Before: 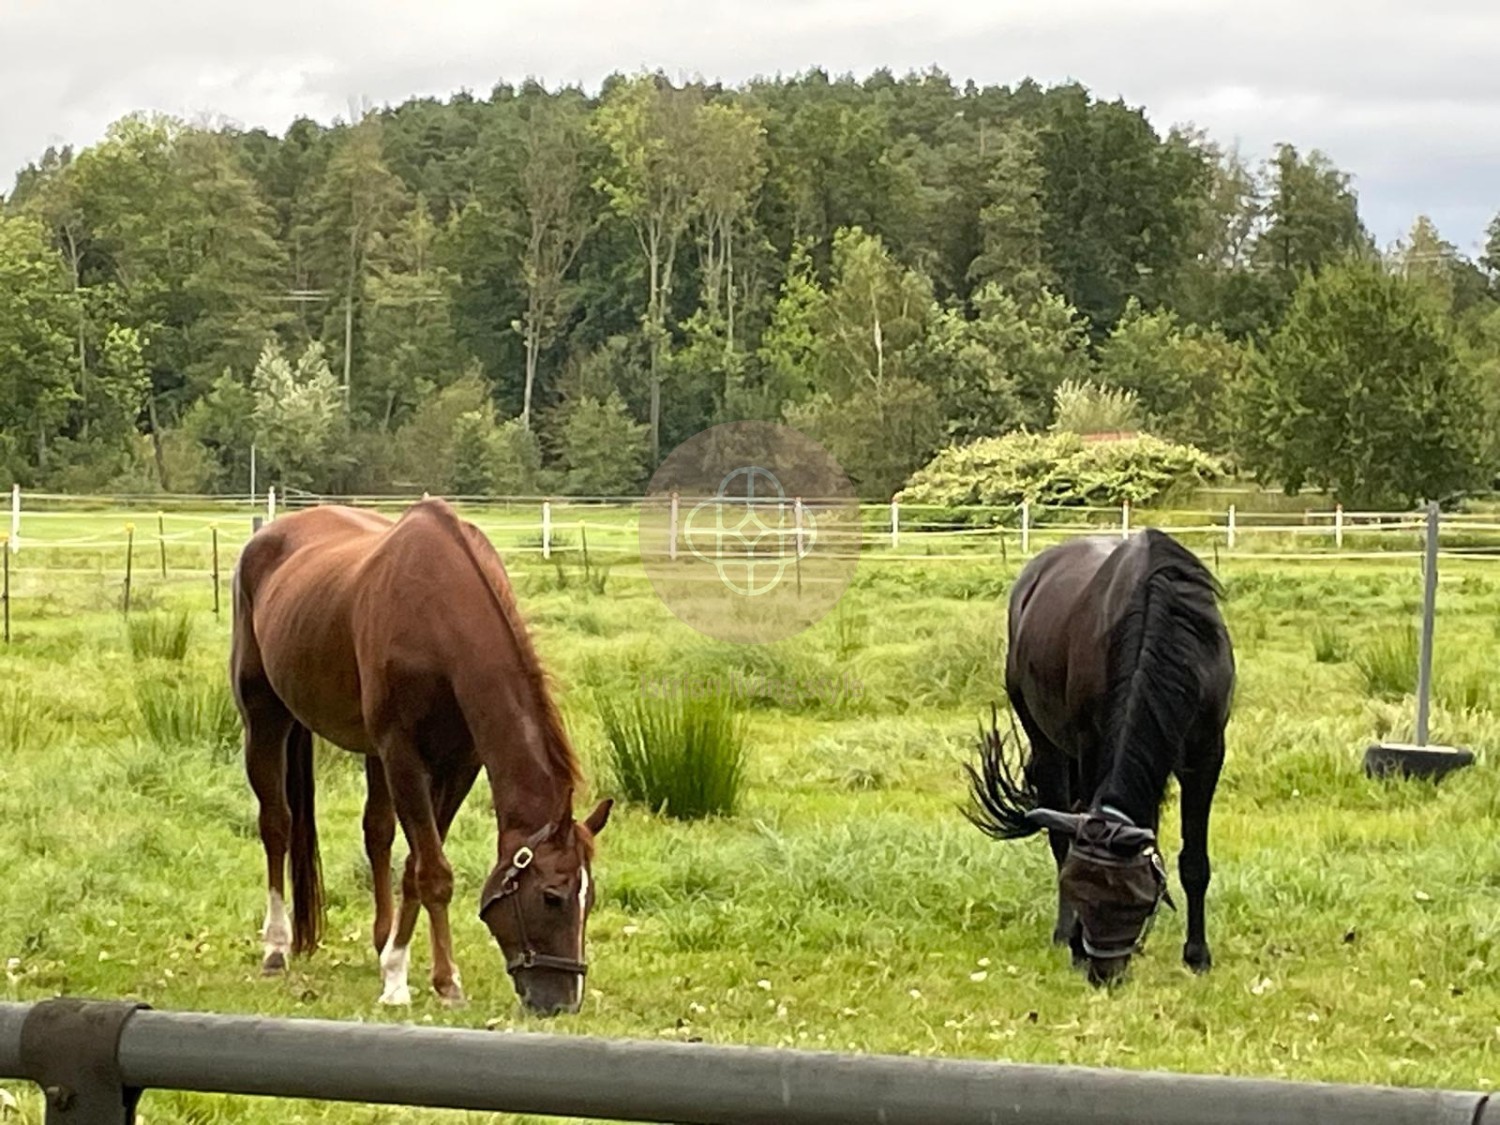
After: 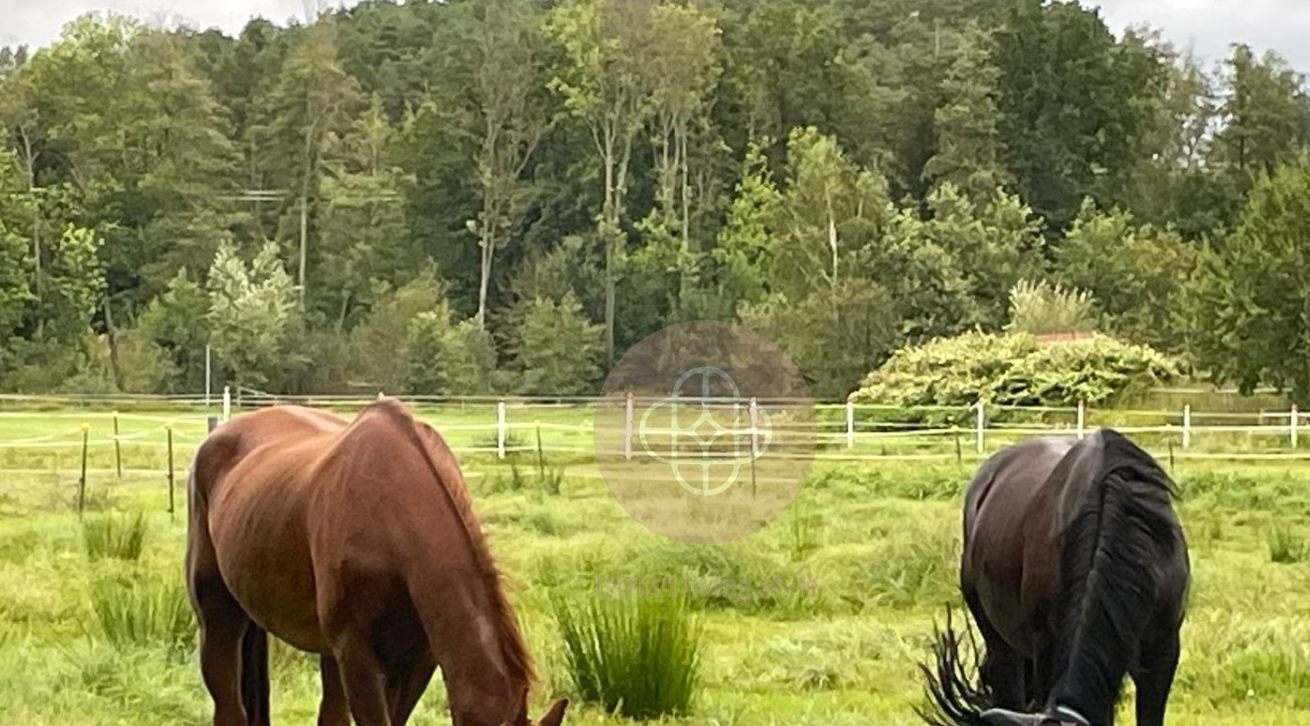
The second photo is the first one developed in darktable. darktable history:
shadows and highlights: shadows 62.66, white point adjustment 0.37, highlights -34.44, compress 83.82%
crop: left 3.015%, top 8.969%, right 9.647%, bottom 26.457%
